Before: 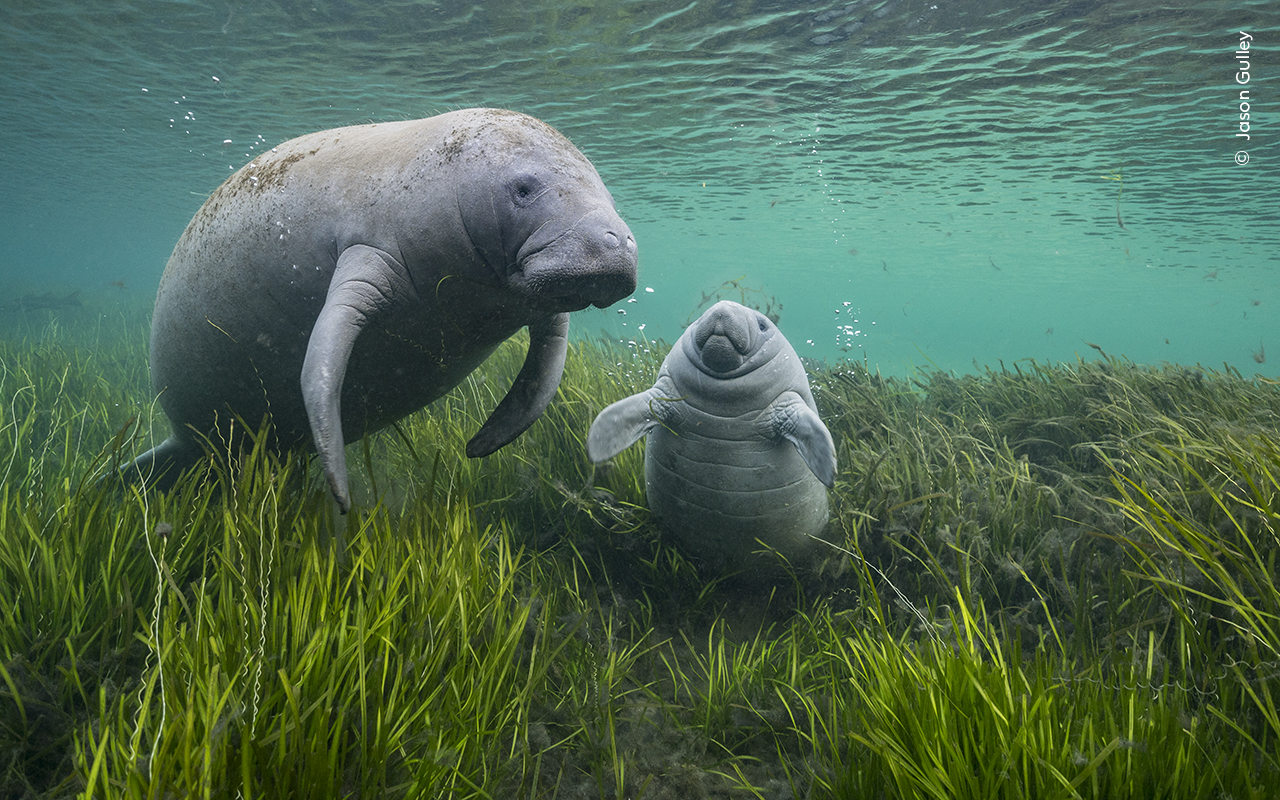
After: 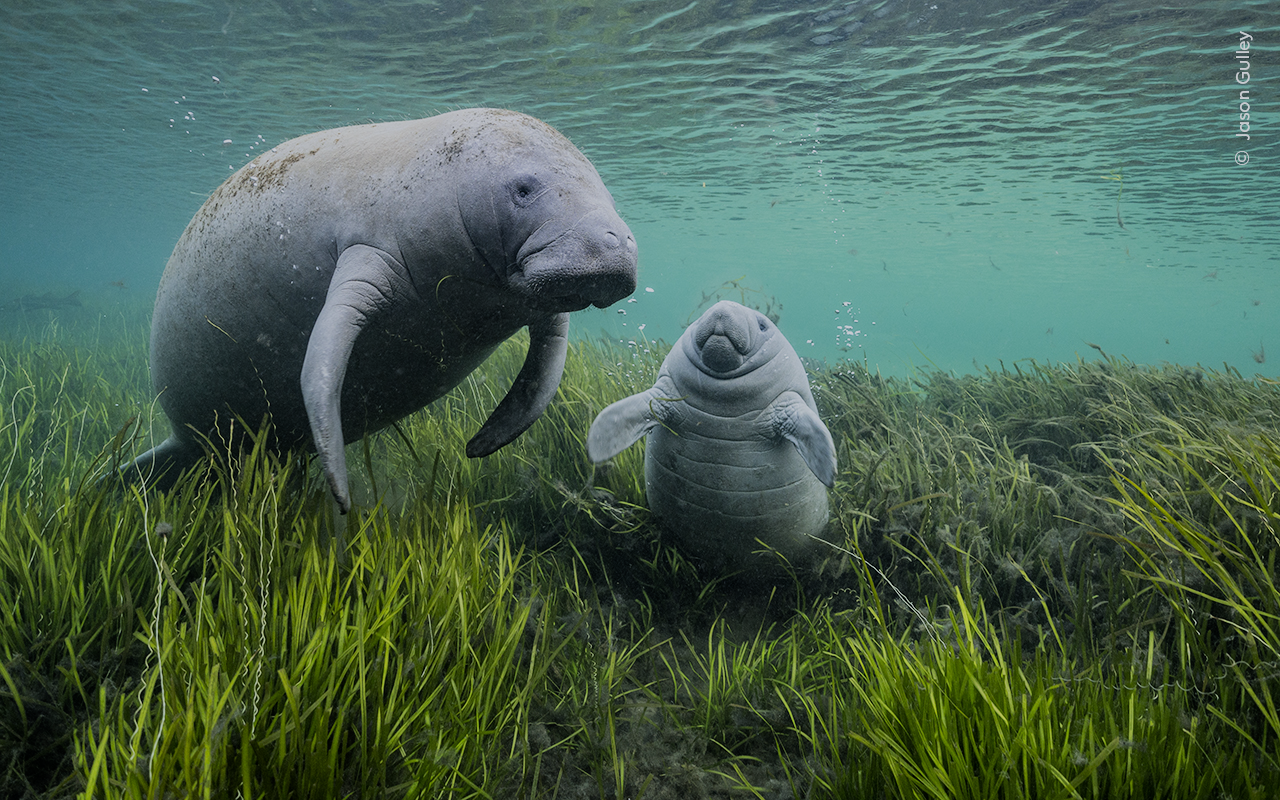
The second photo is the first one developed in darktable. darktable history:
white balance: red 0.98, blue 1.034
filmic rgb: black relative exposure -6.82 EV, white relative exposure 5.89 EV, hardness 2.71
